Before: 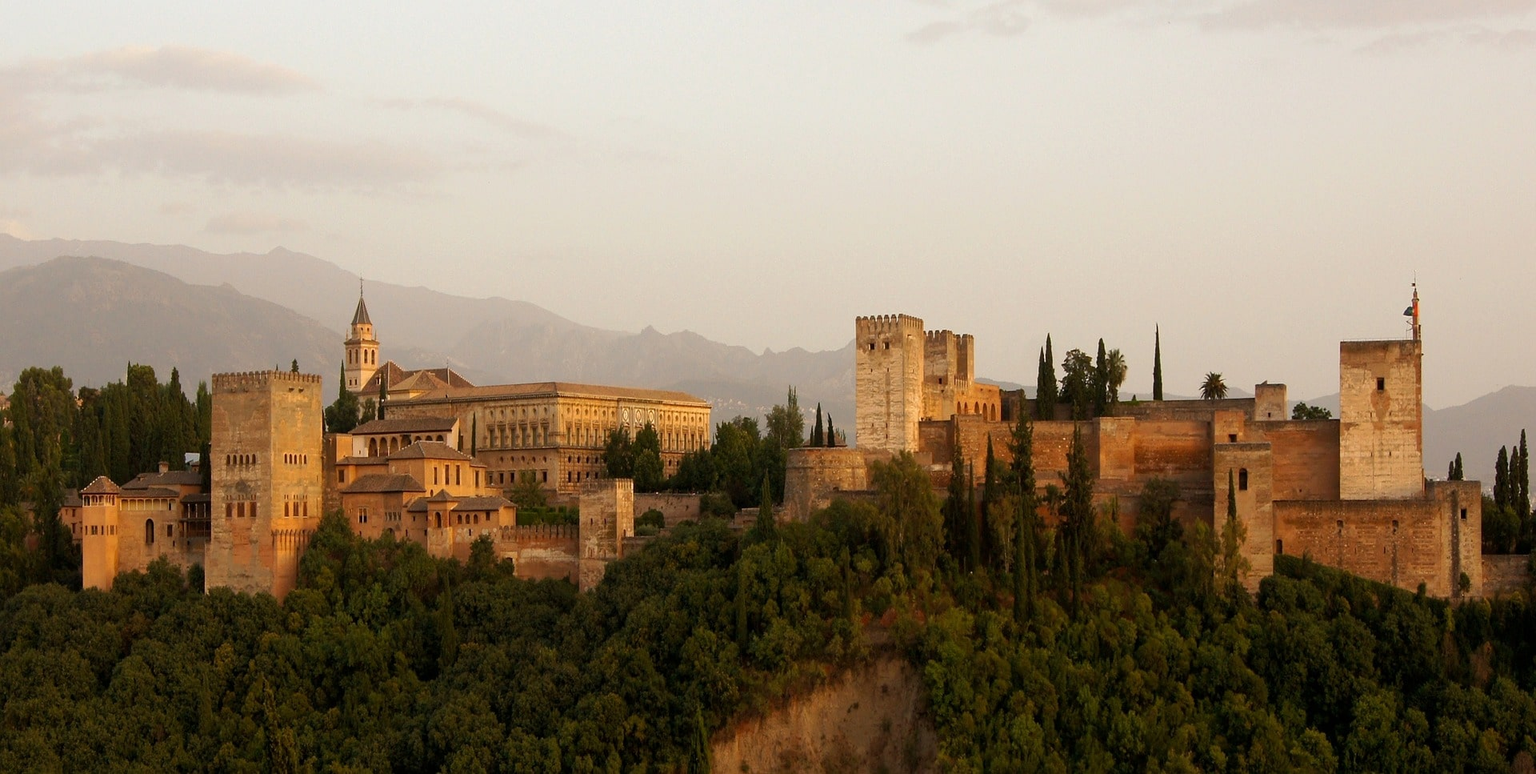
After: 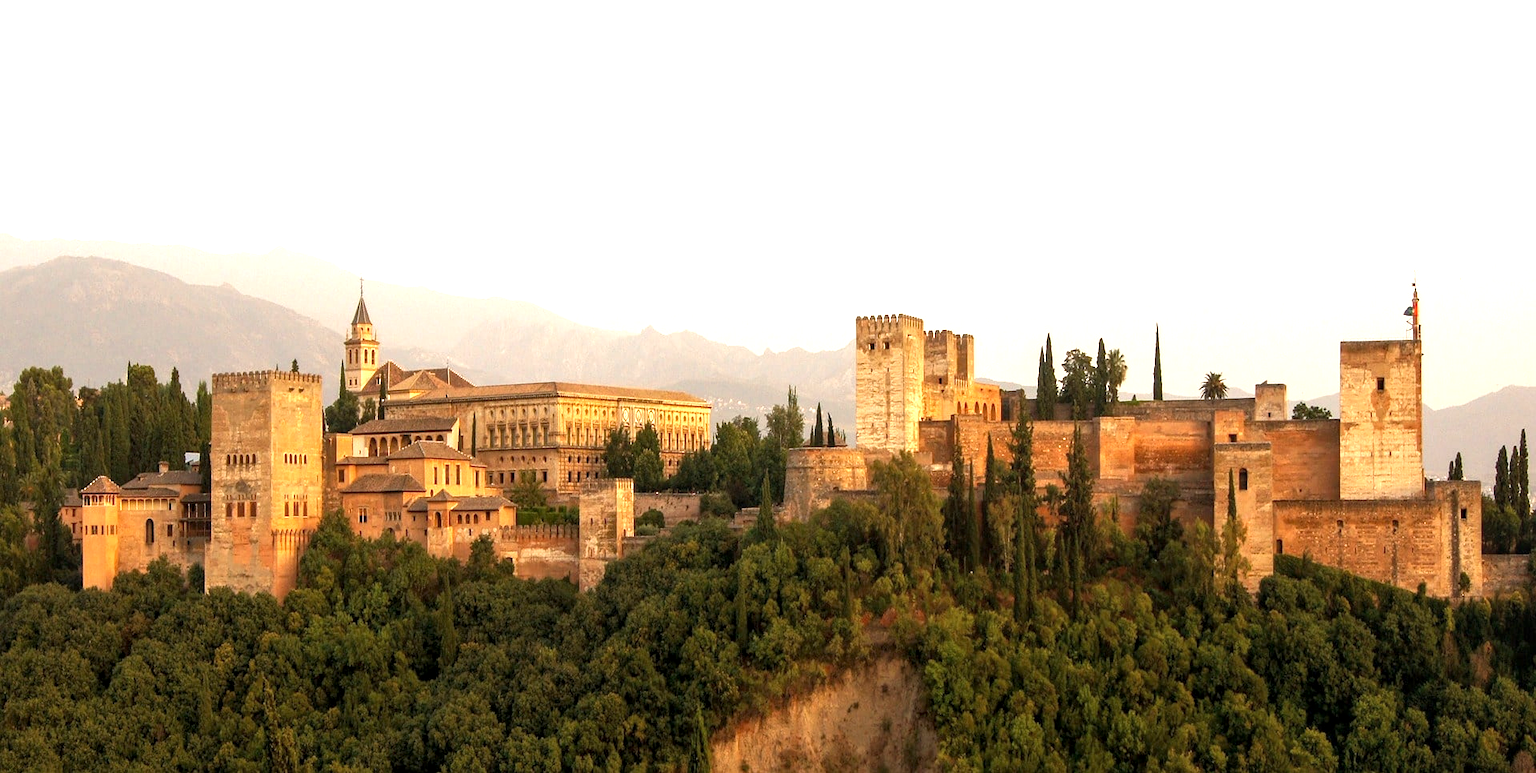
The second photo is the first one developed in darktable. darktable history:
exposure: black level correction 0, exposure 1.1 EV, compensate exposure bias true, compensate highlight preservation false
local contrast: on, module defaults
